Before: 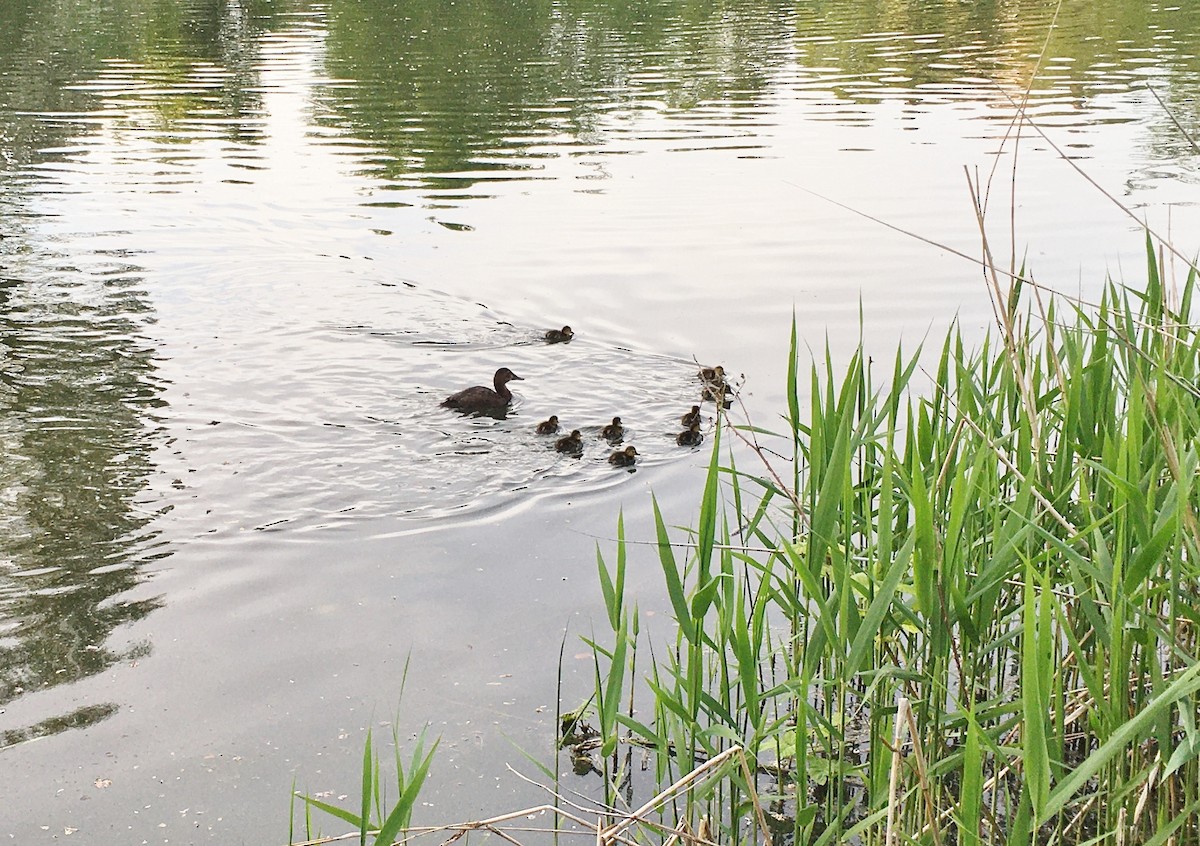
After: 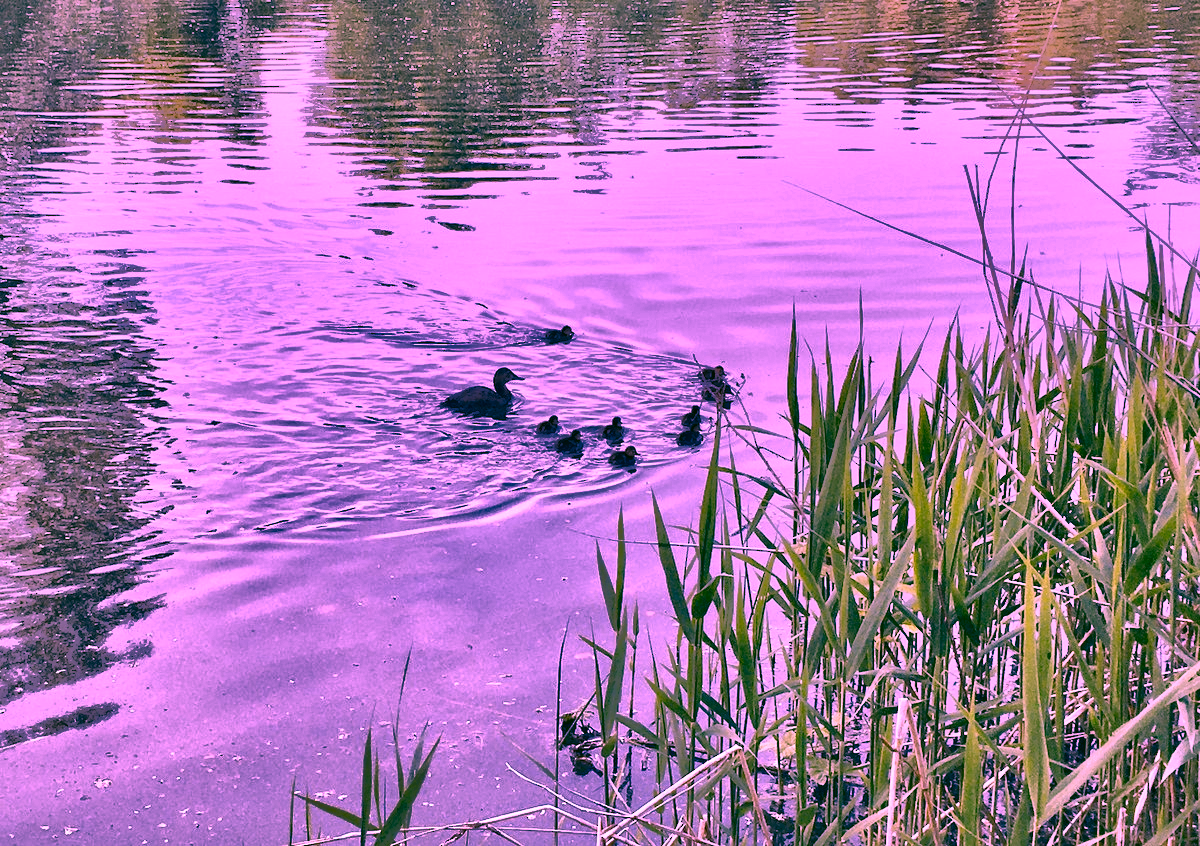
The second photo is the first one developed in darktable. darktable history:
local contrast: mode bilateral grid, contrast 25, coarseness 60, detail 151%, midtone range 0.2
tone mapping: contrast compression 1.5, spatial extent 10 | blend: blend mode average, opacity 100%; mask: uniform (no mask)
white balance: red 1.691, blue 2.219
color correction: highlights a* 1.83, highlights b* 34.02, shadows a* -36.68, shadows b* -5.48 | blend: blend mode normal, opacity 66%; mask: uniform (no mask)
contrast equalizer: y [[0.586, 0.584, 0.576, 0.565, 0.552, 0.539], [0.5 ×6], [0.97, 0.959, 0.919, 0.859, 0.789, 0.717], [0 ×6], [0 ×6]]
shadows and highlights: shadows 60, highlights -60.23, soften with gaussian
